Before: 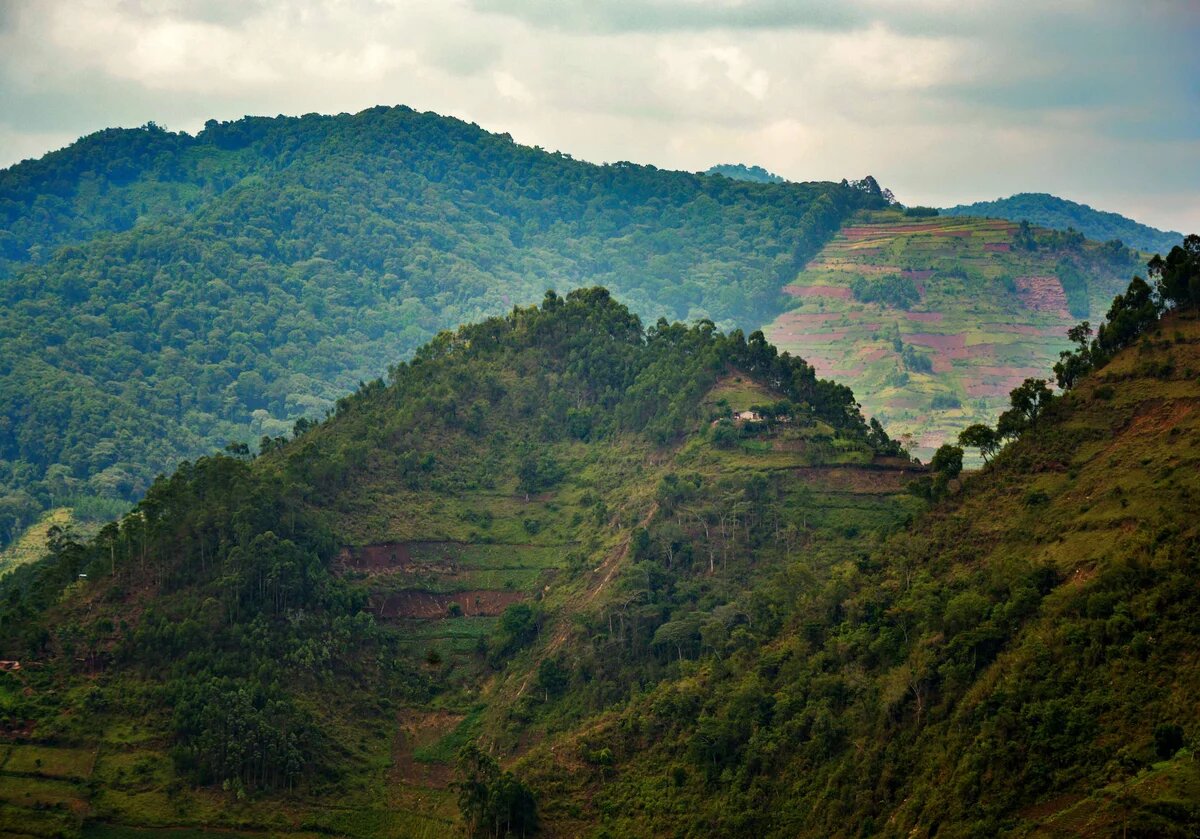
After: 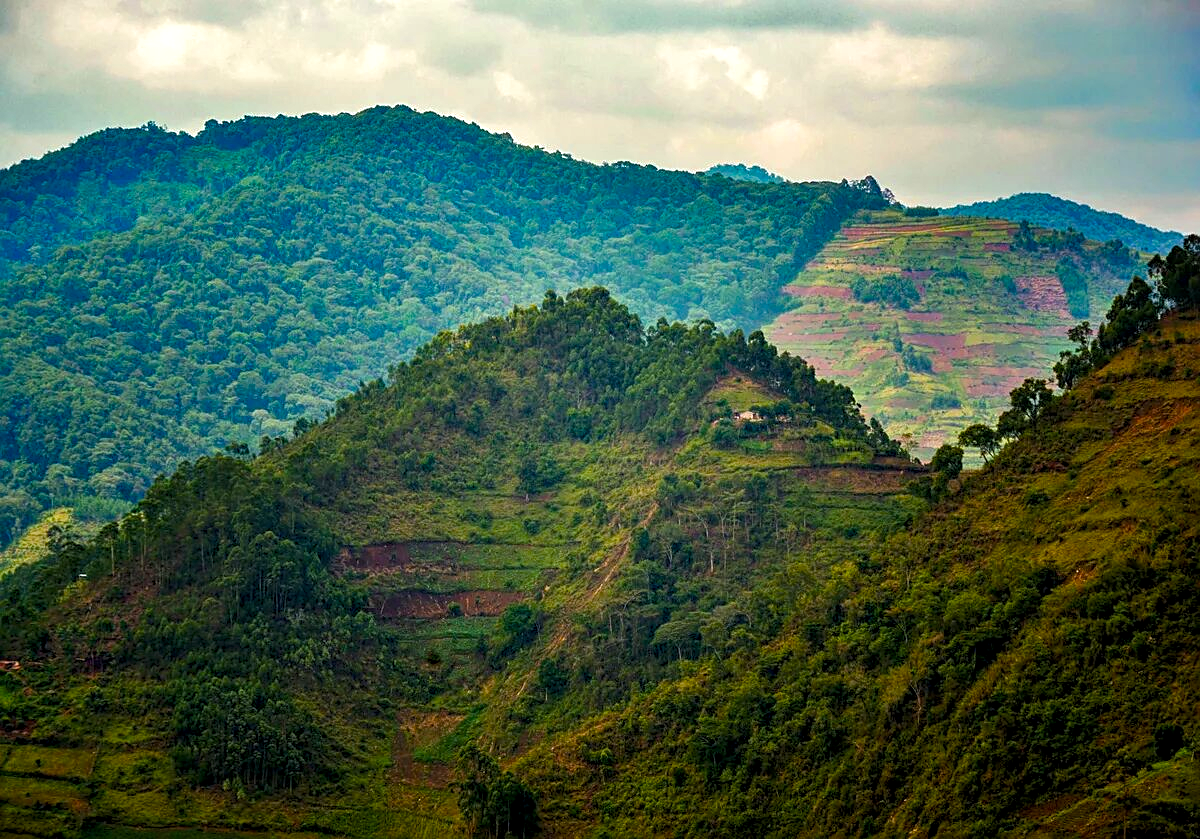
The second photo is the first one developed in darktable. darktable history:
sharpen: on, module defaults
local contrast: highlights 95%, shadows 84%, detail 160%, midtone range 0.2
velvia: strength 32.6%, mid-tones bias 0.203
